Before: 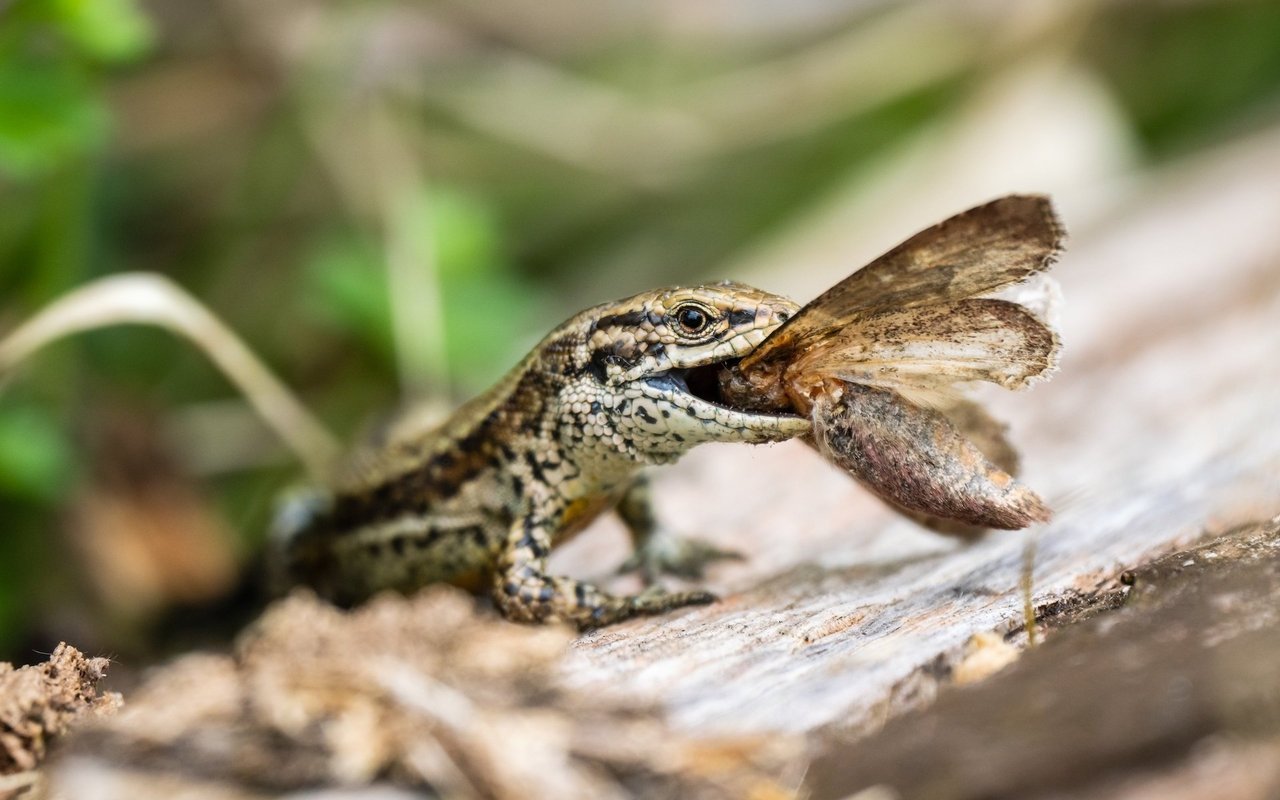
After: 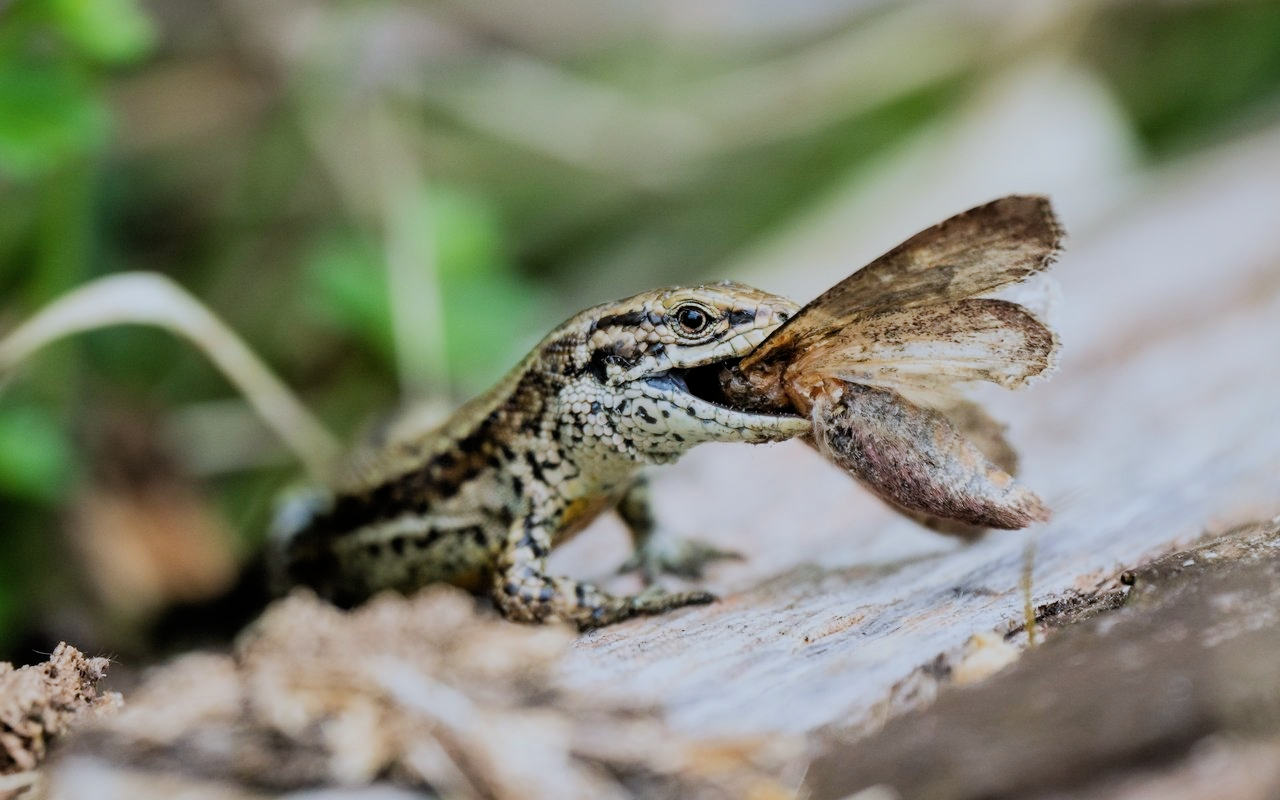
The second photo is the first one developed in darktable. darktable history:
color balance: contrast fulcrum 17.78%
color calibration: x 0.37, y 0.382, temperature 4313.32 K
filmic rgb: black relative exposure -6.68 EV, white relative exposure 4.56 EV, hardness 3.25
